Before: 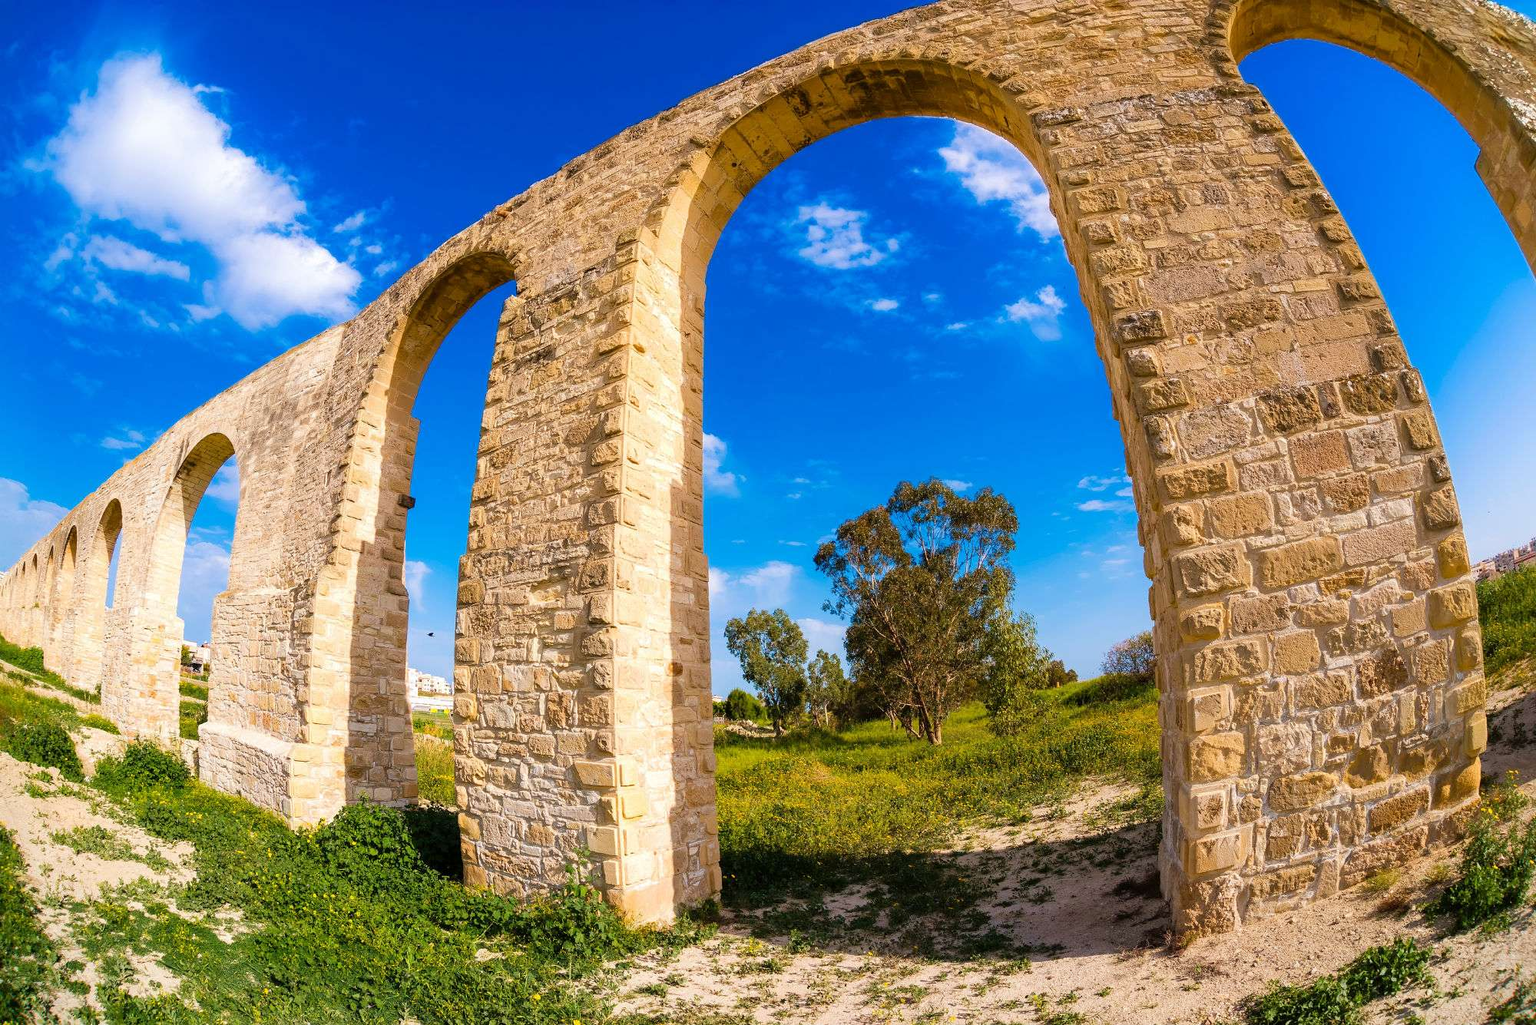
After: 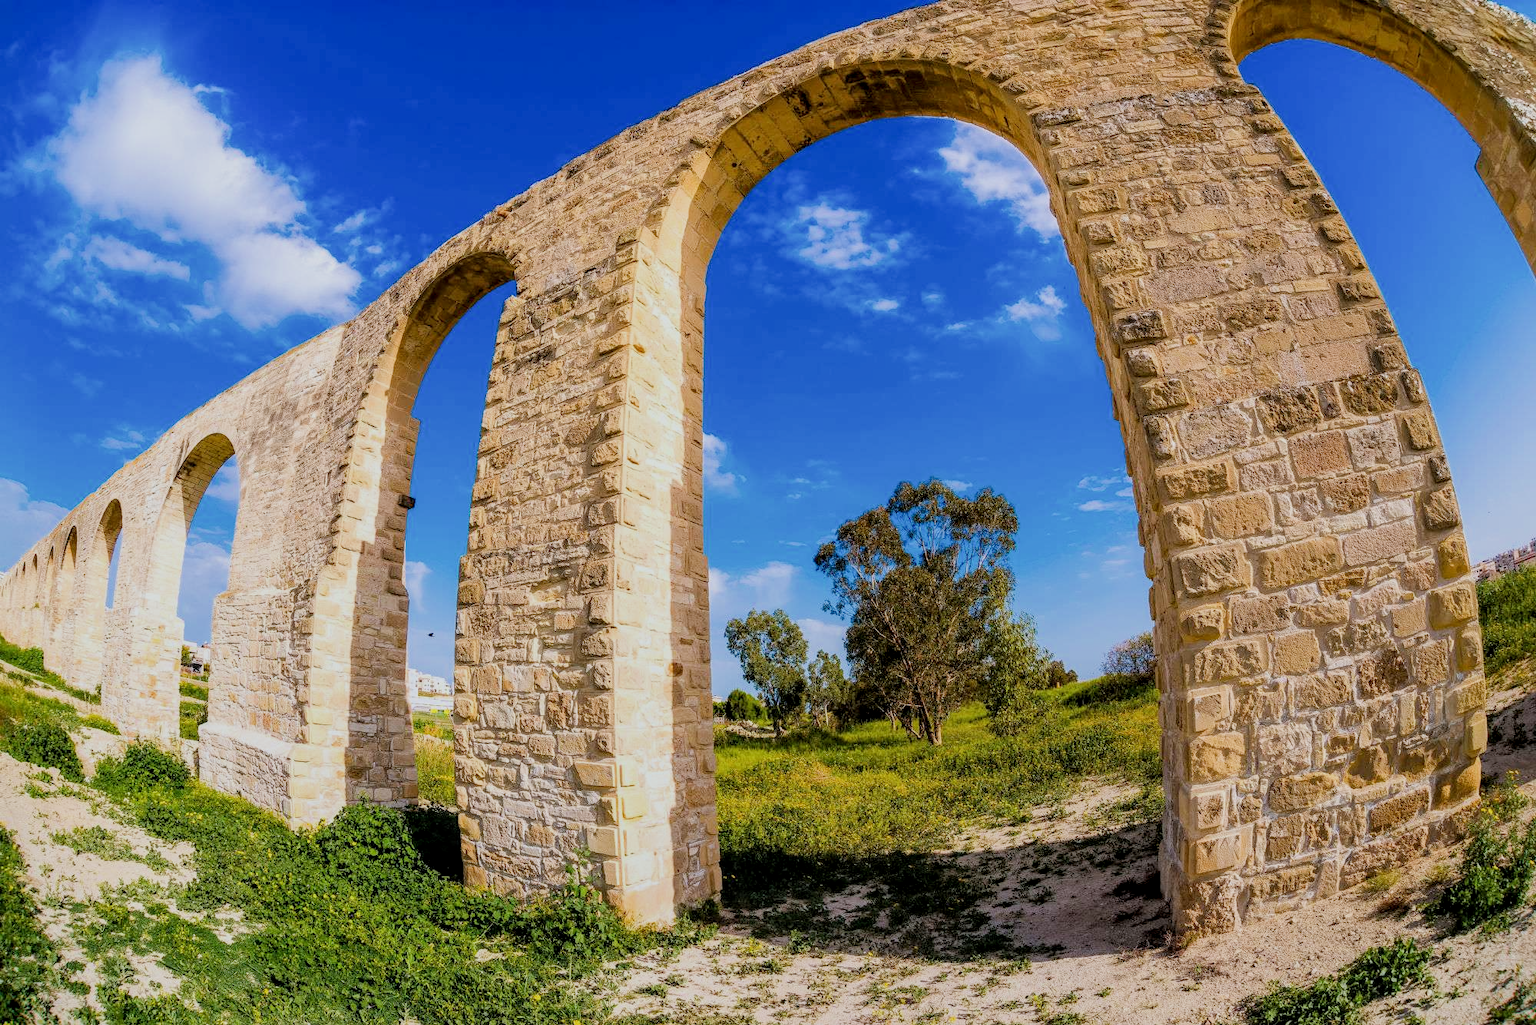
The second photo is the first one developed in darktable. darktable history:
white balance: red 0.967, blue 1.049
filmic rgb: black relative exposure -16 EV, white relative exposure 6.92 EV, hardness 4.7
local contrast: on, module defaults
tone equalizer: on, module defaults
